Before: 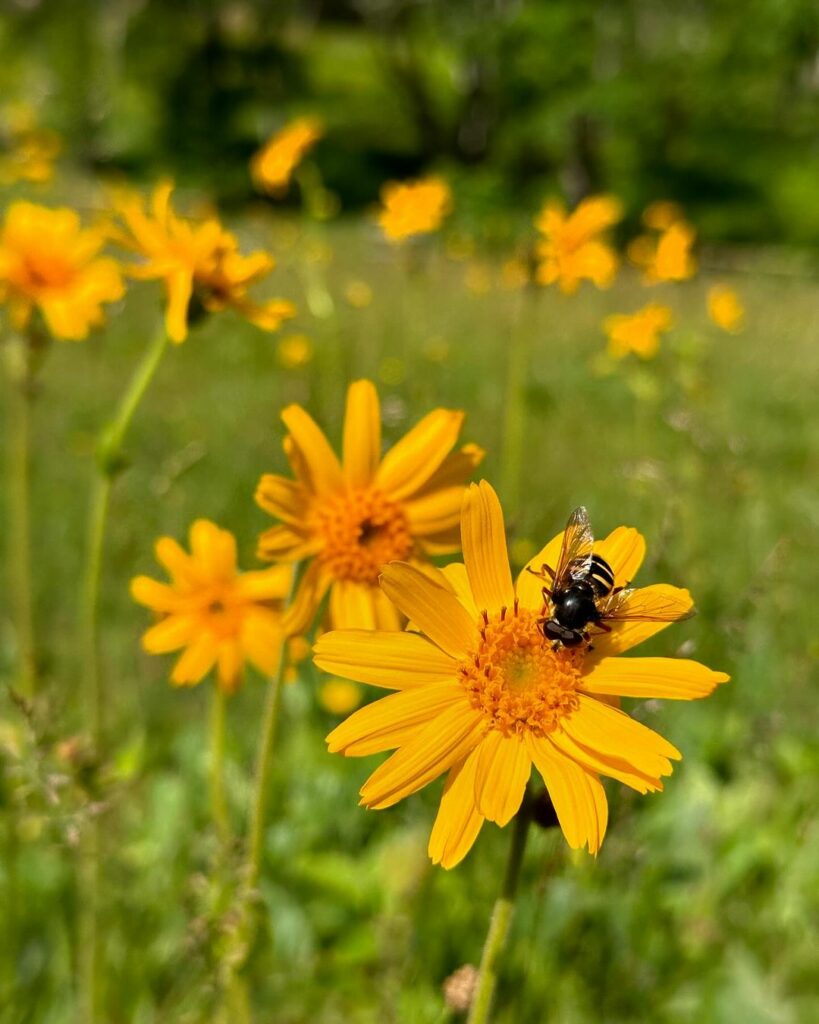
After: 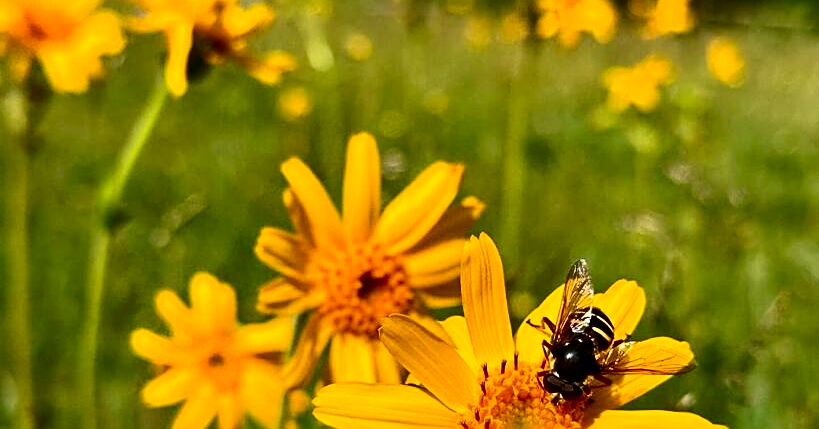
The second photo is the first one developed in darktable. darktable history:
crop and rotate: top 24.124%, bottom 33.963%
contrast brightness saturation: contrast 0.307, brightness -0.084, saturation 0.175
sharpen: on, module defaults
shadows and highlights: shadows 3.29, highlights -17.72, soften with gaussian
